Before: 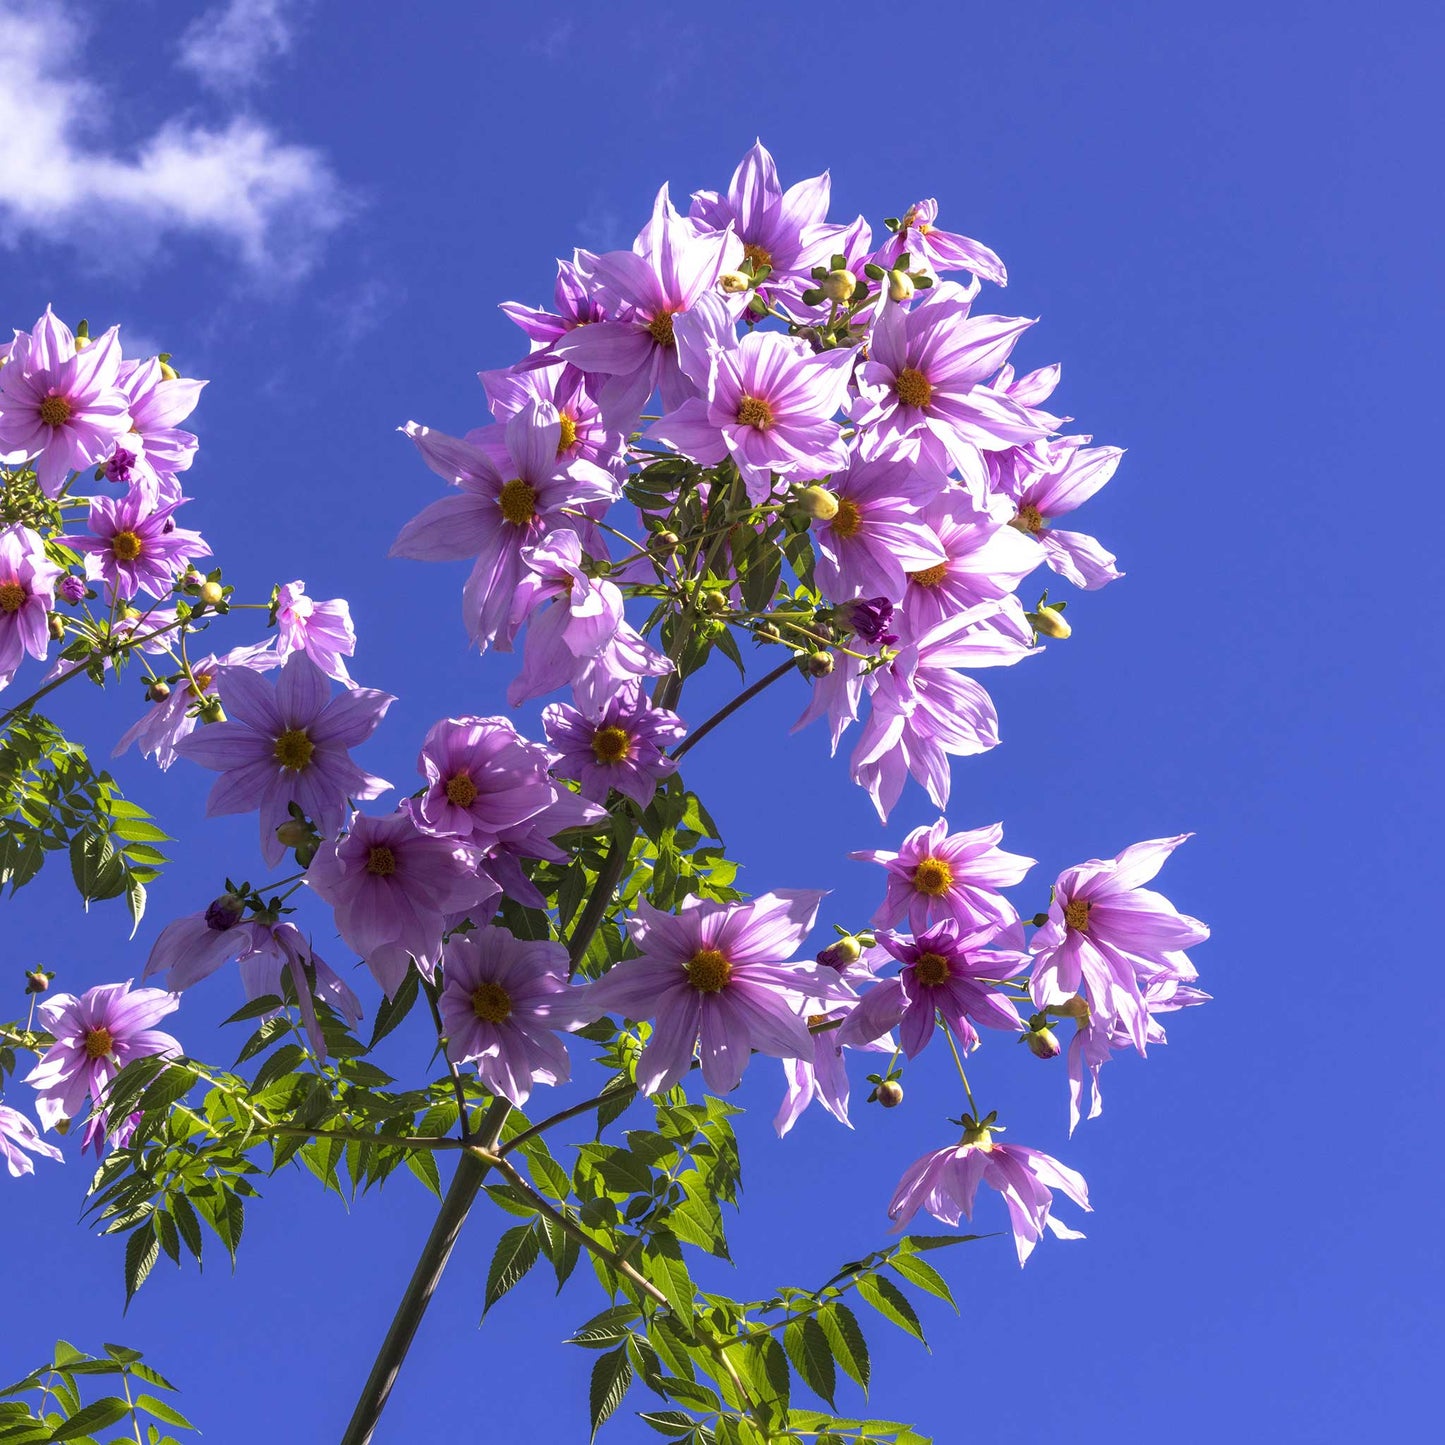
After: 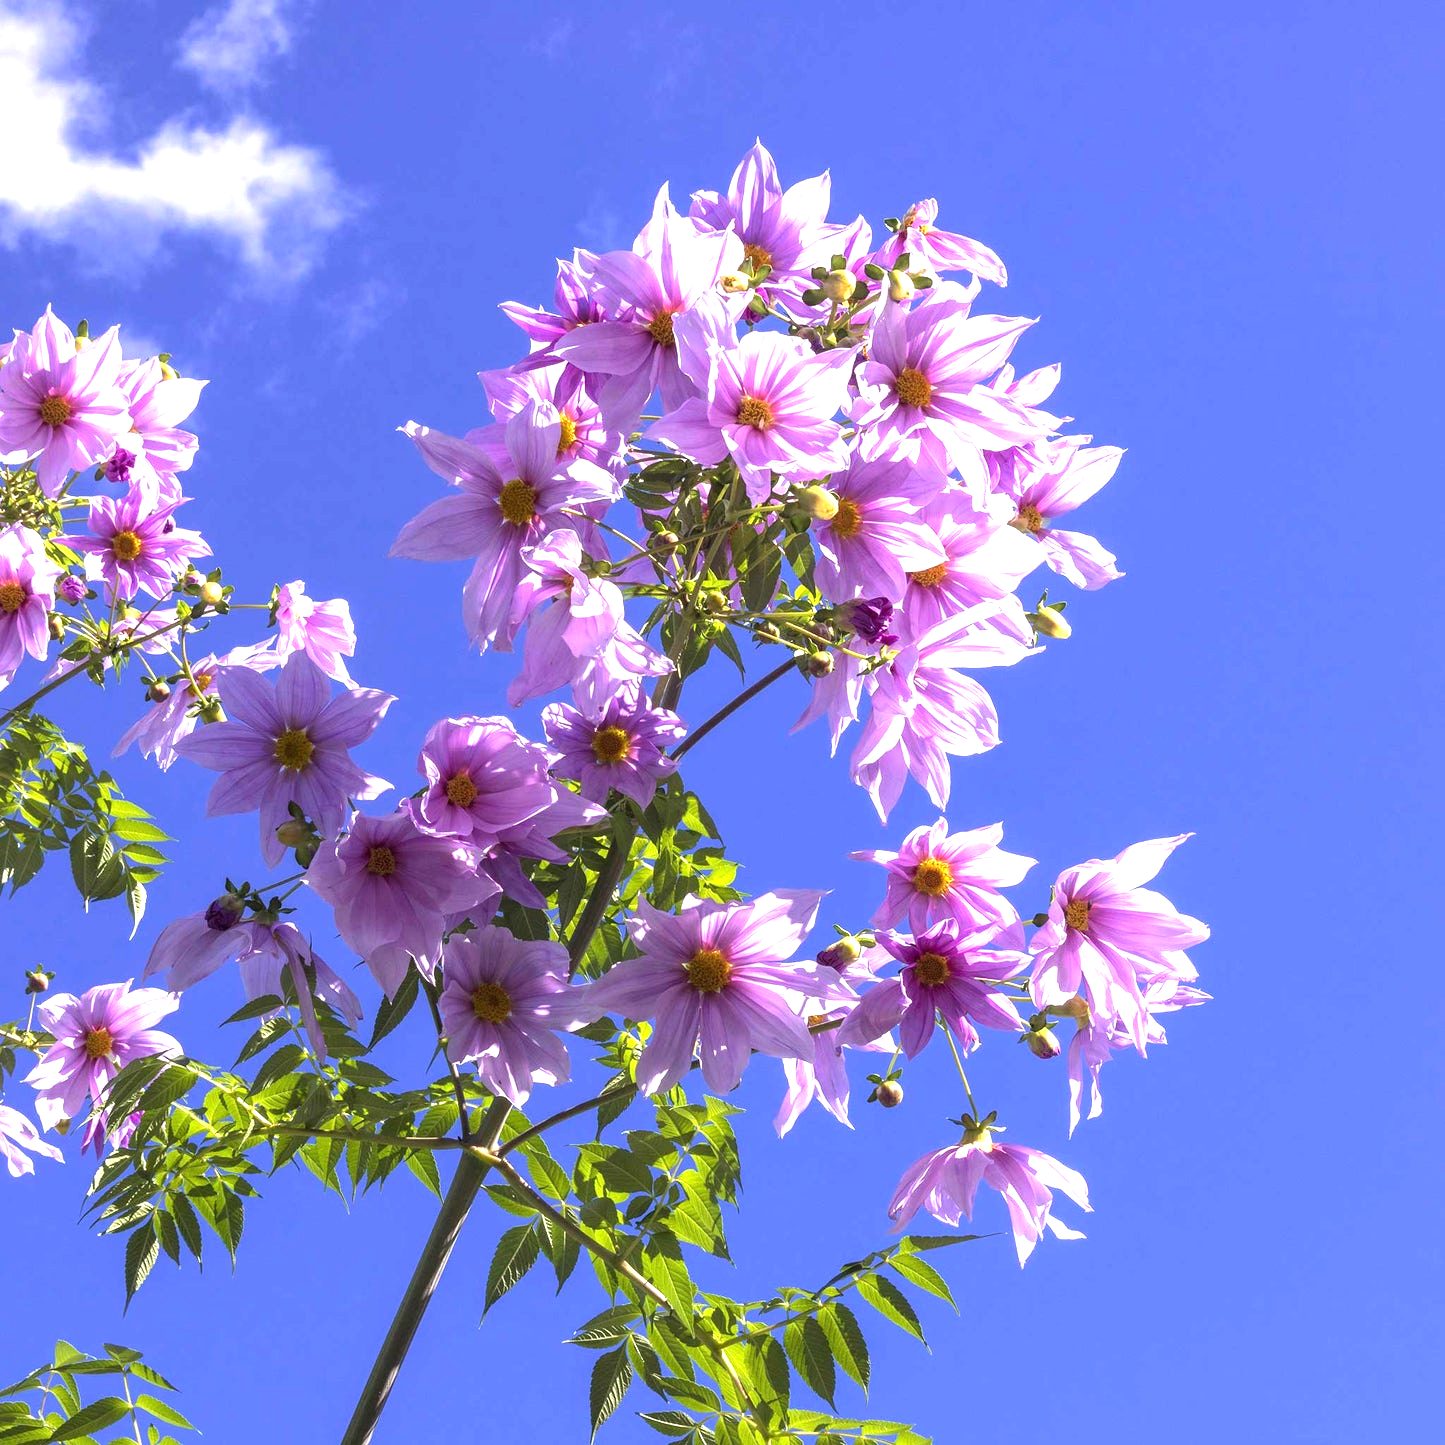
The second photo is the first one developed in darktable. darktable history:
exposure: black level correction 0, exposure 0.891 EV, compensate highlight preservation false
